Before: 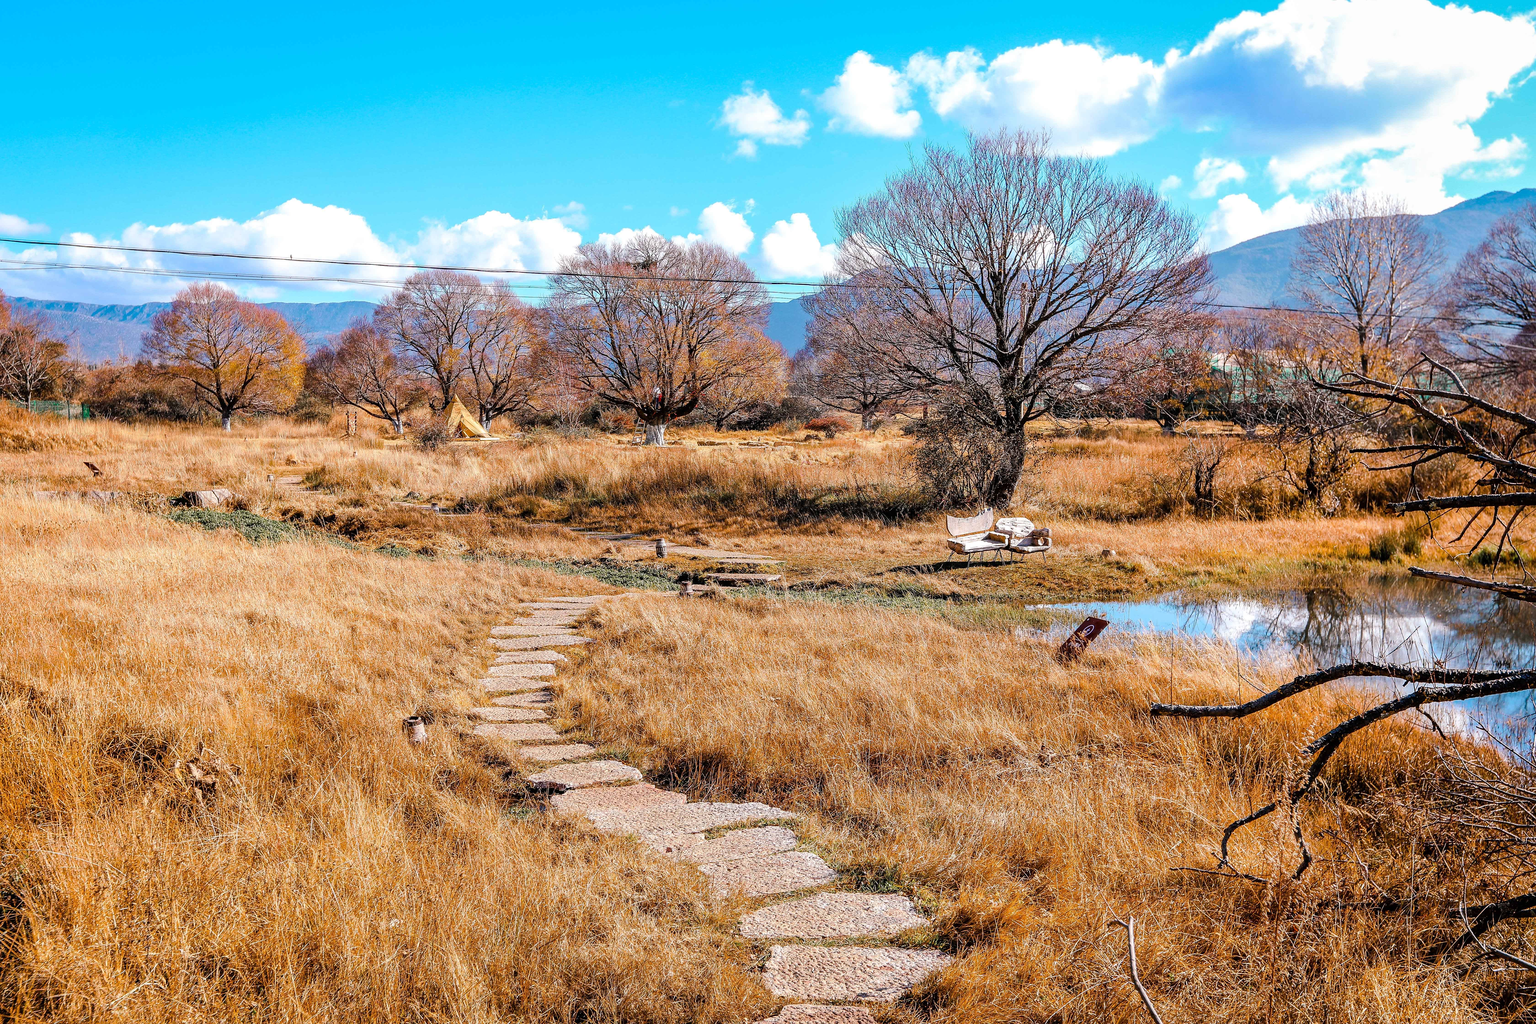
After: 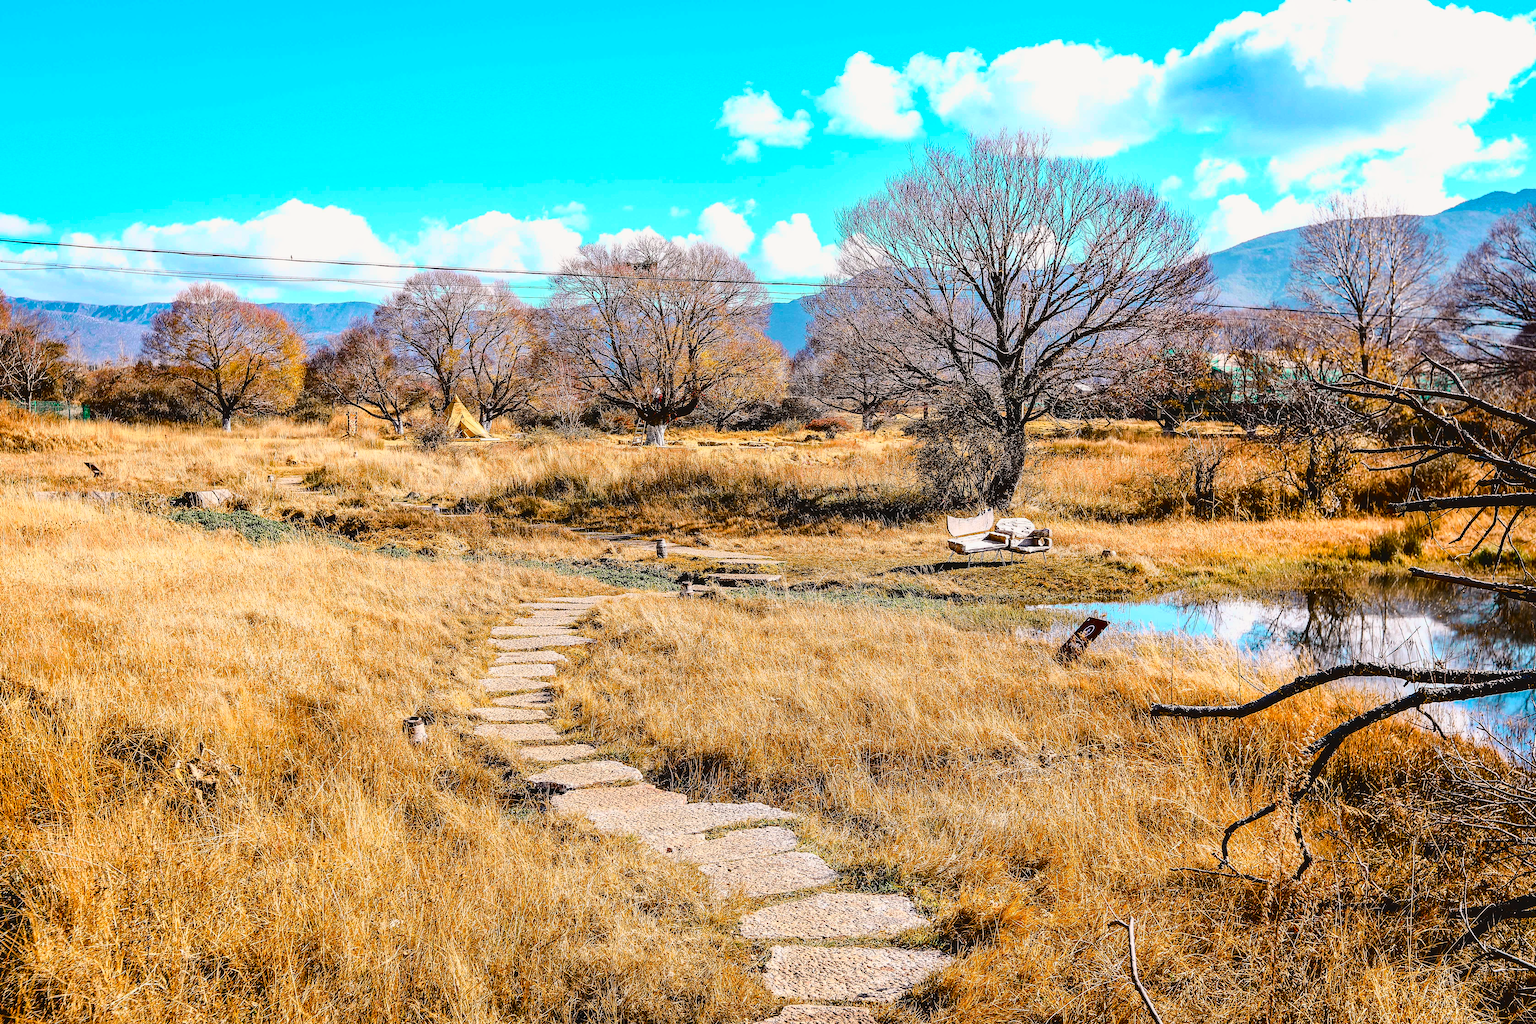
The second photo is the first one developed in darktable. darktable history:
tone curve: curves: ch0 [(0, 0.049) (0.113, 0.084) (0.285, 0.301) (0.673, 0.796) (0.845, 0.932) (0.994, 0.971)]; ch1 [(0, 0) (0.456, 0.424) (0.498, 0.5) (0.57, 0.557) (0.631, 0.635) (1, 1)]; ch2 [(0, 0) (0.395, 0.398) (0.44, 0.456) (0.502, 0.507) (0.55, 0.559) (0.67, 0.702) (1, 1)], color space Lab, independent channels, preserve colors none
contrast brightness saturation: contrast 0.07, brightness -0.13, saturation 0.06
